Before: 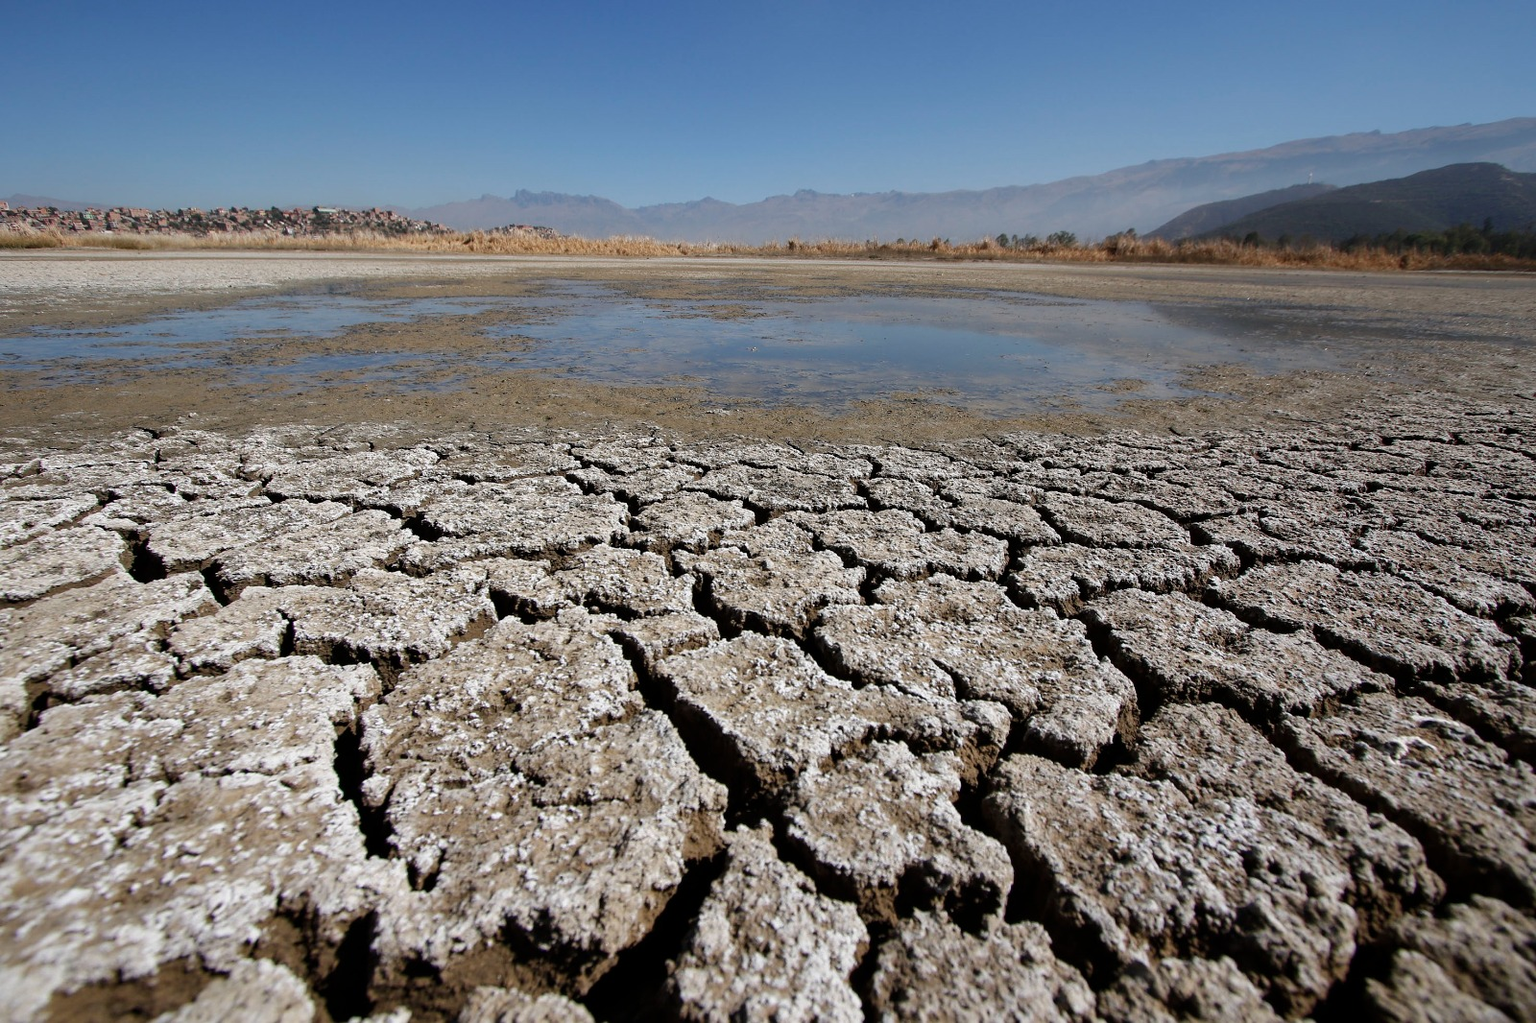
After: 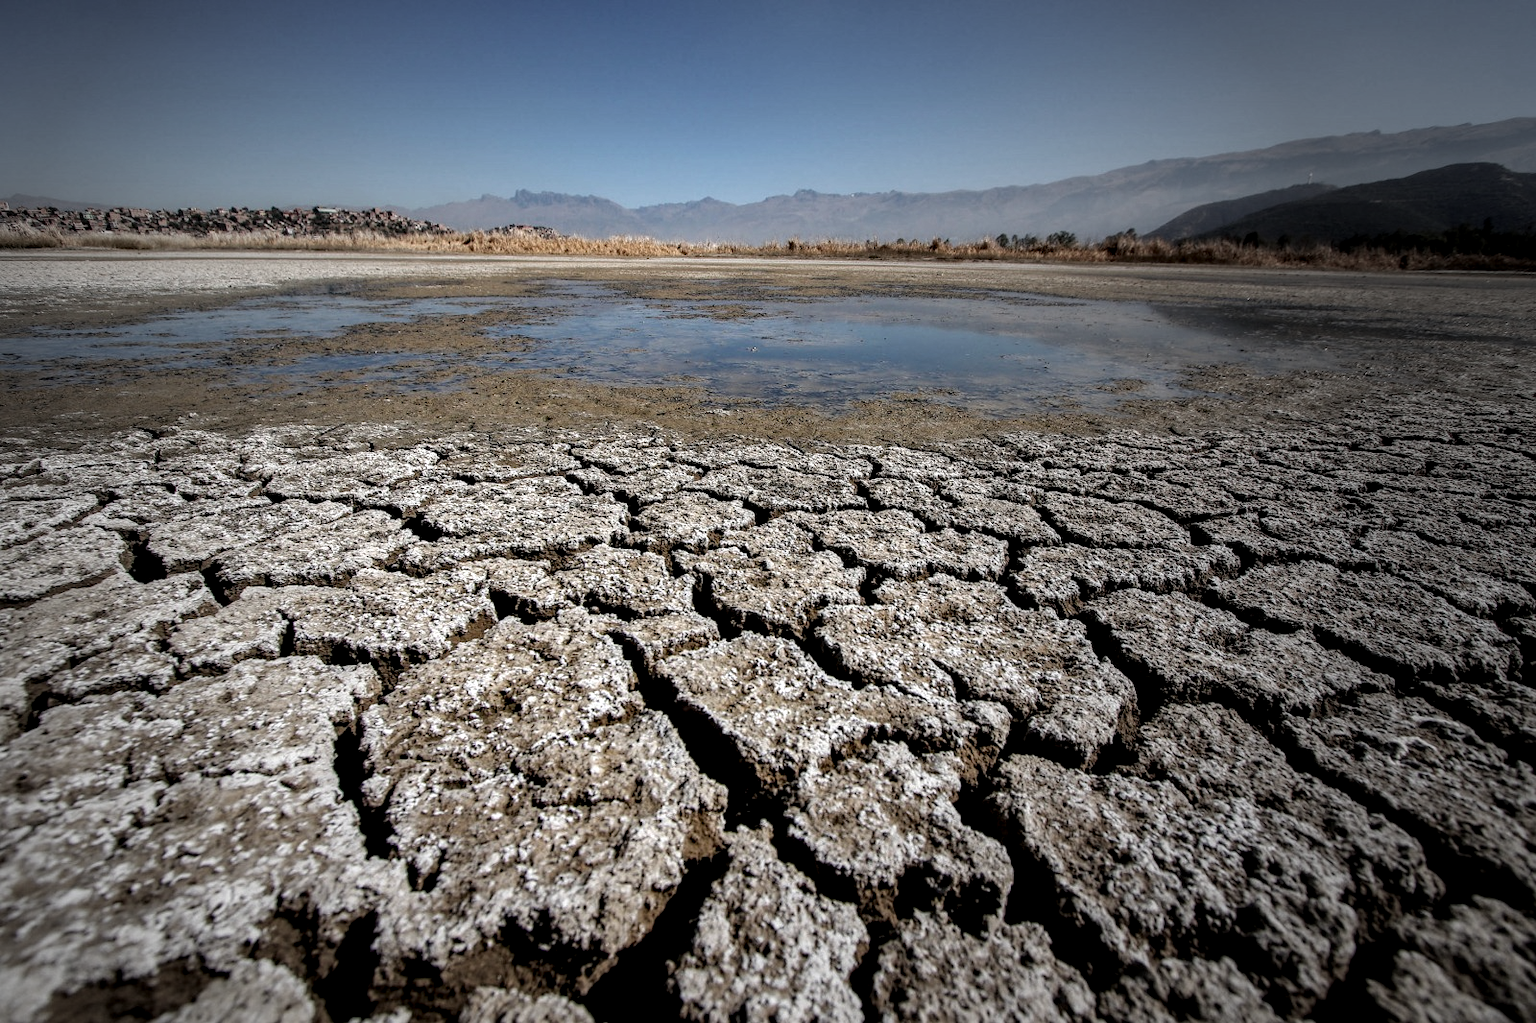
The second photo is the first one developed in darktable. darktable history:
vignetting: fall-off start 33.76%, fall-off radius 64.94%, brightness -0.575, center (-0.12, -0.002), width/height ratio 0.959
local contrast: highlights 20%, shadows 70%, detail 170%
